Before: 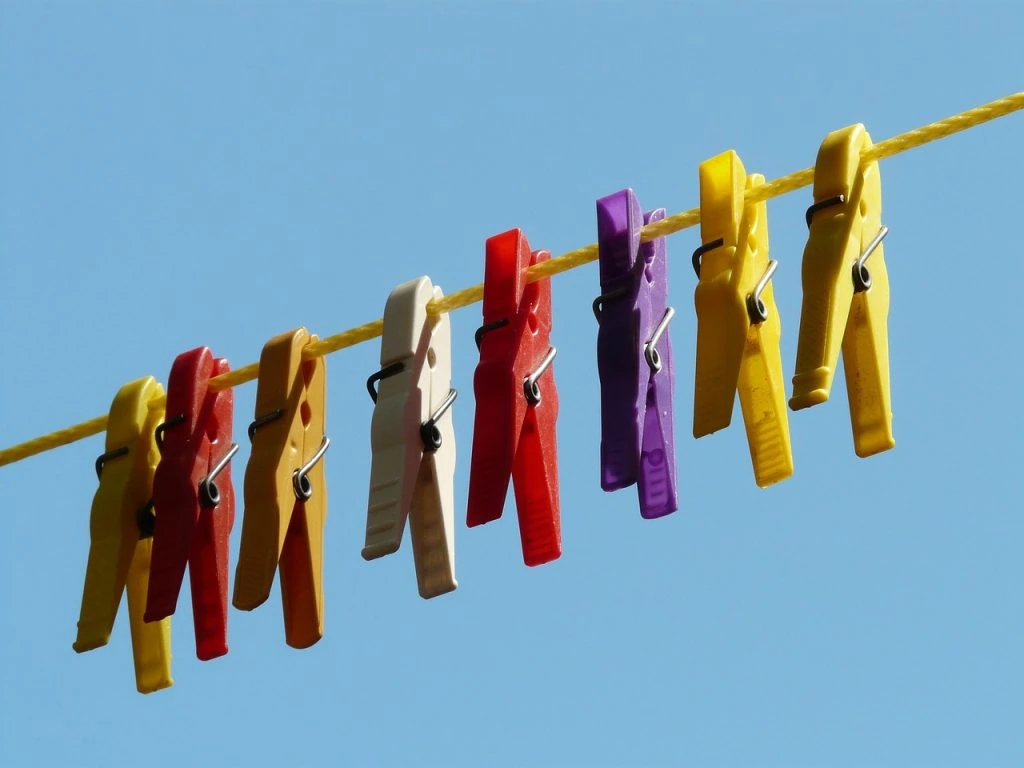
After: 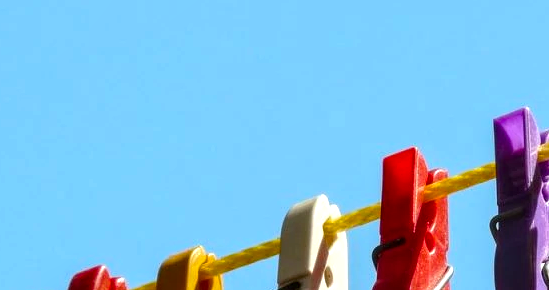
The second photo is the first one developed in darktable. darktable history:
local contrast: highlights 61%, detail 143%, midtone range 0.428
color balance rgb: perceptual saturation grading › global saturation 20%, global vibrance 20%
crop: left 10.121%, top 10.631%, right 36.218%, bottom 51.526%
exposure: black level correction 0, exposure 0.5 EV, compensate exposure bias true, compensate highlight preservation false
